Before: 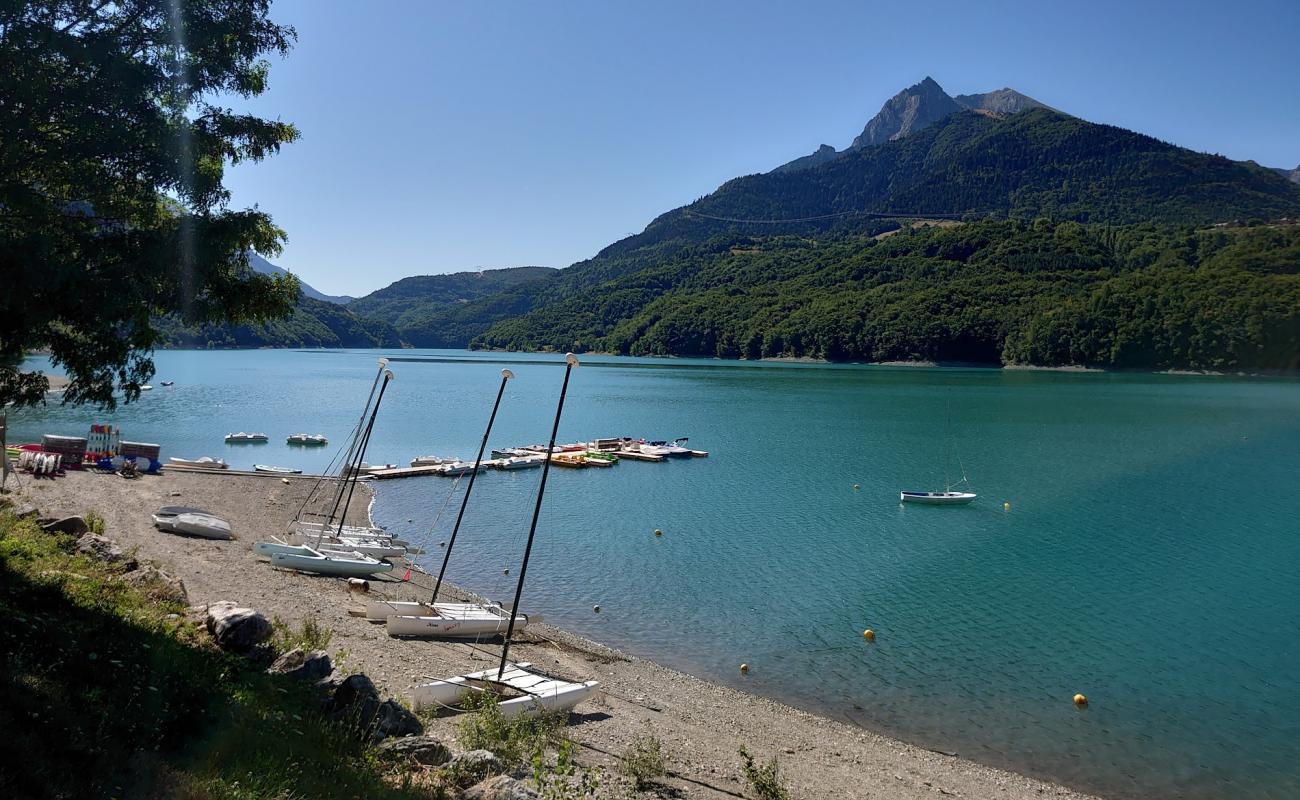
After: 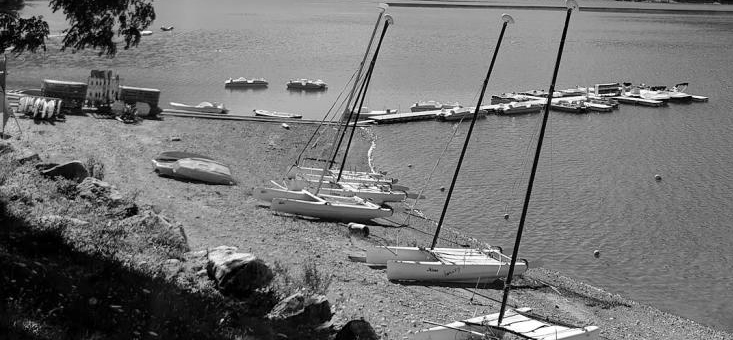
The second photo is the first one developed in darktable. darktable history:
monochrome: on, module defaults
crop: top 44.483%, right 43.593%, bottom 12.892%
shadows and highlights: highlights color adjustment 0%, low approximation 0.01, soften with gaussian
